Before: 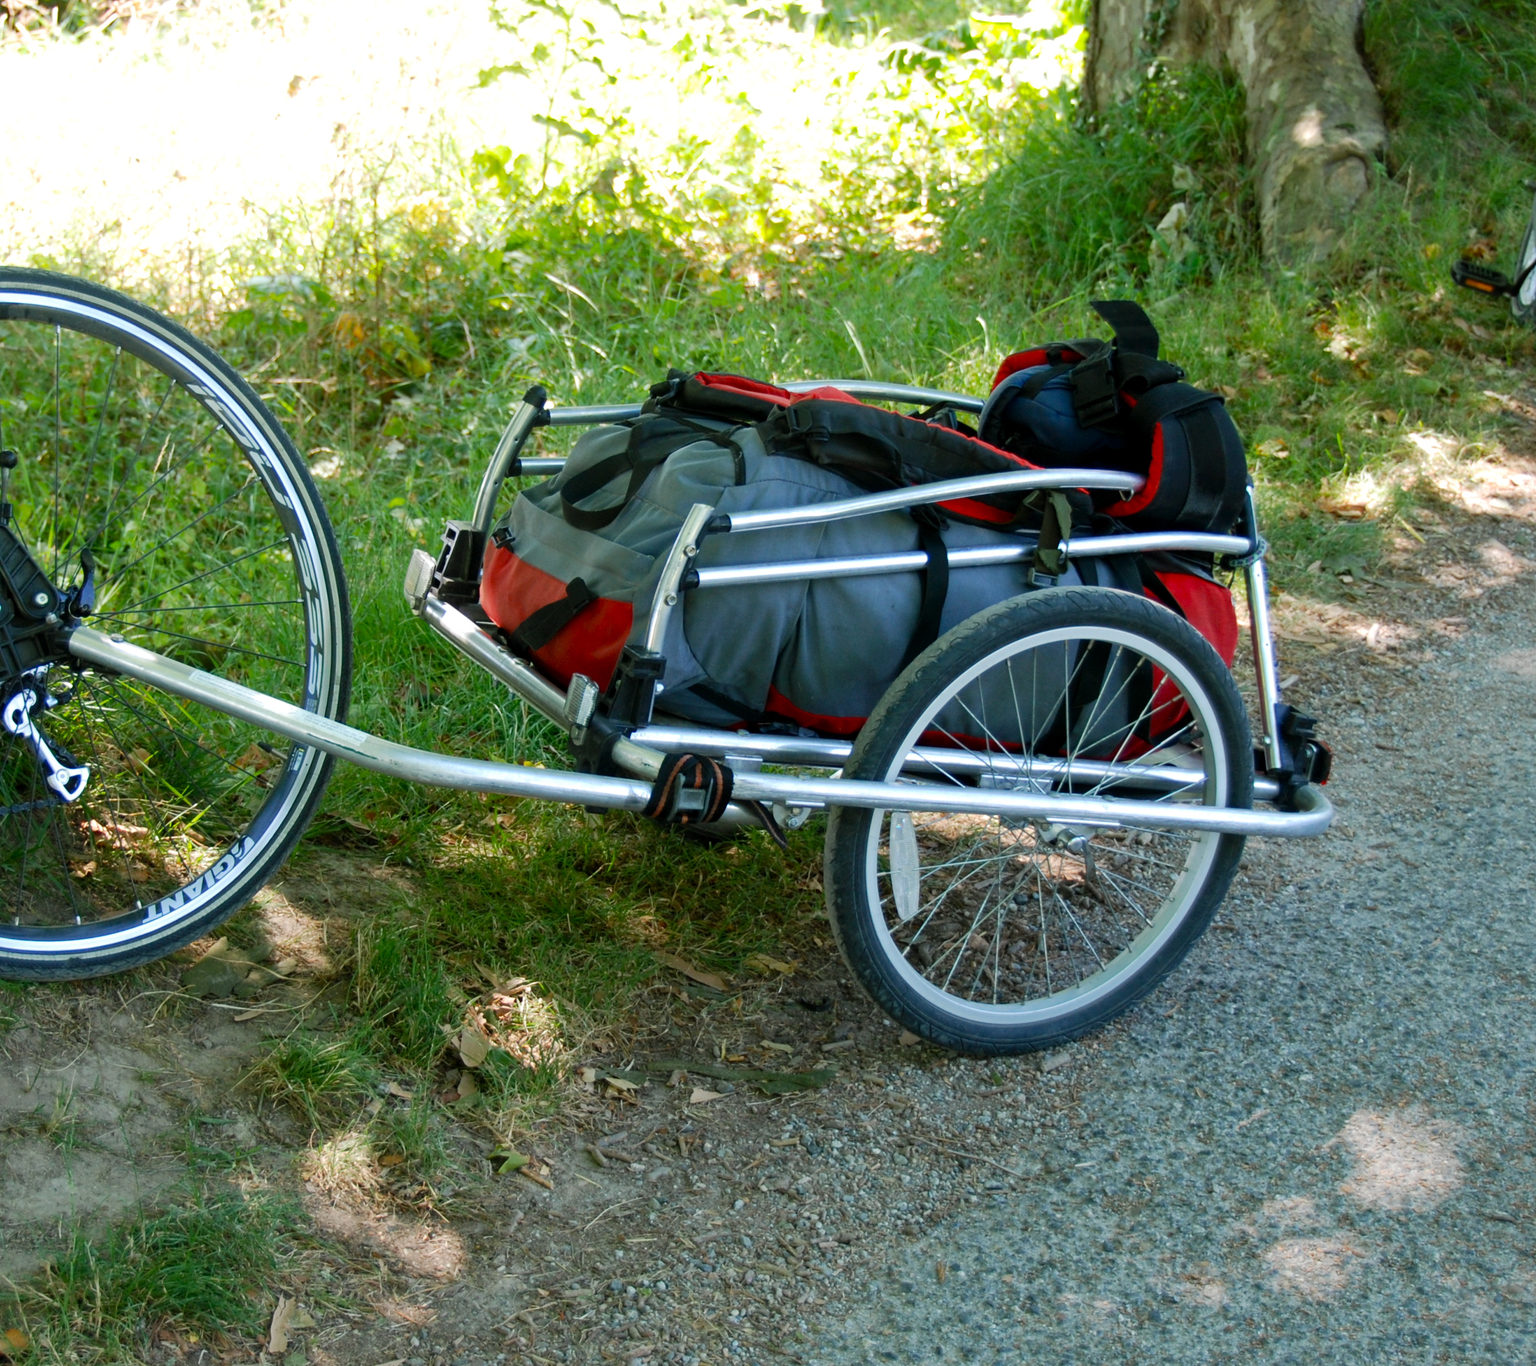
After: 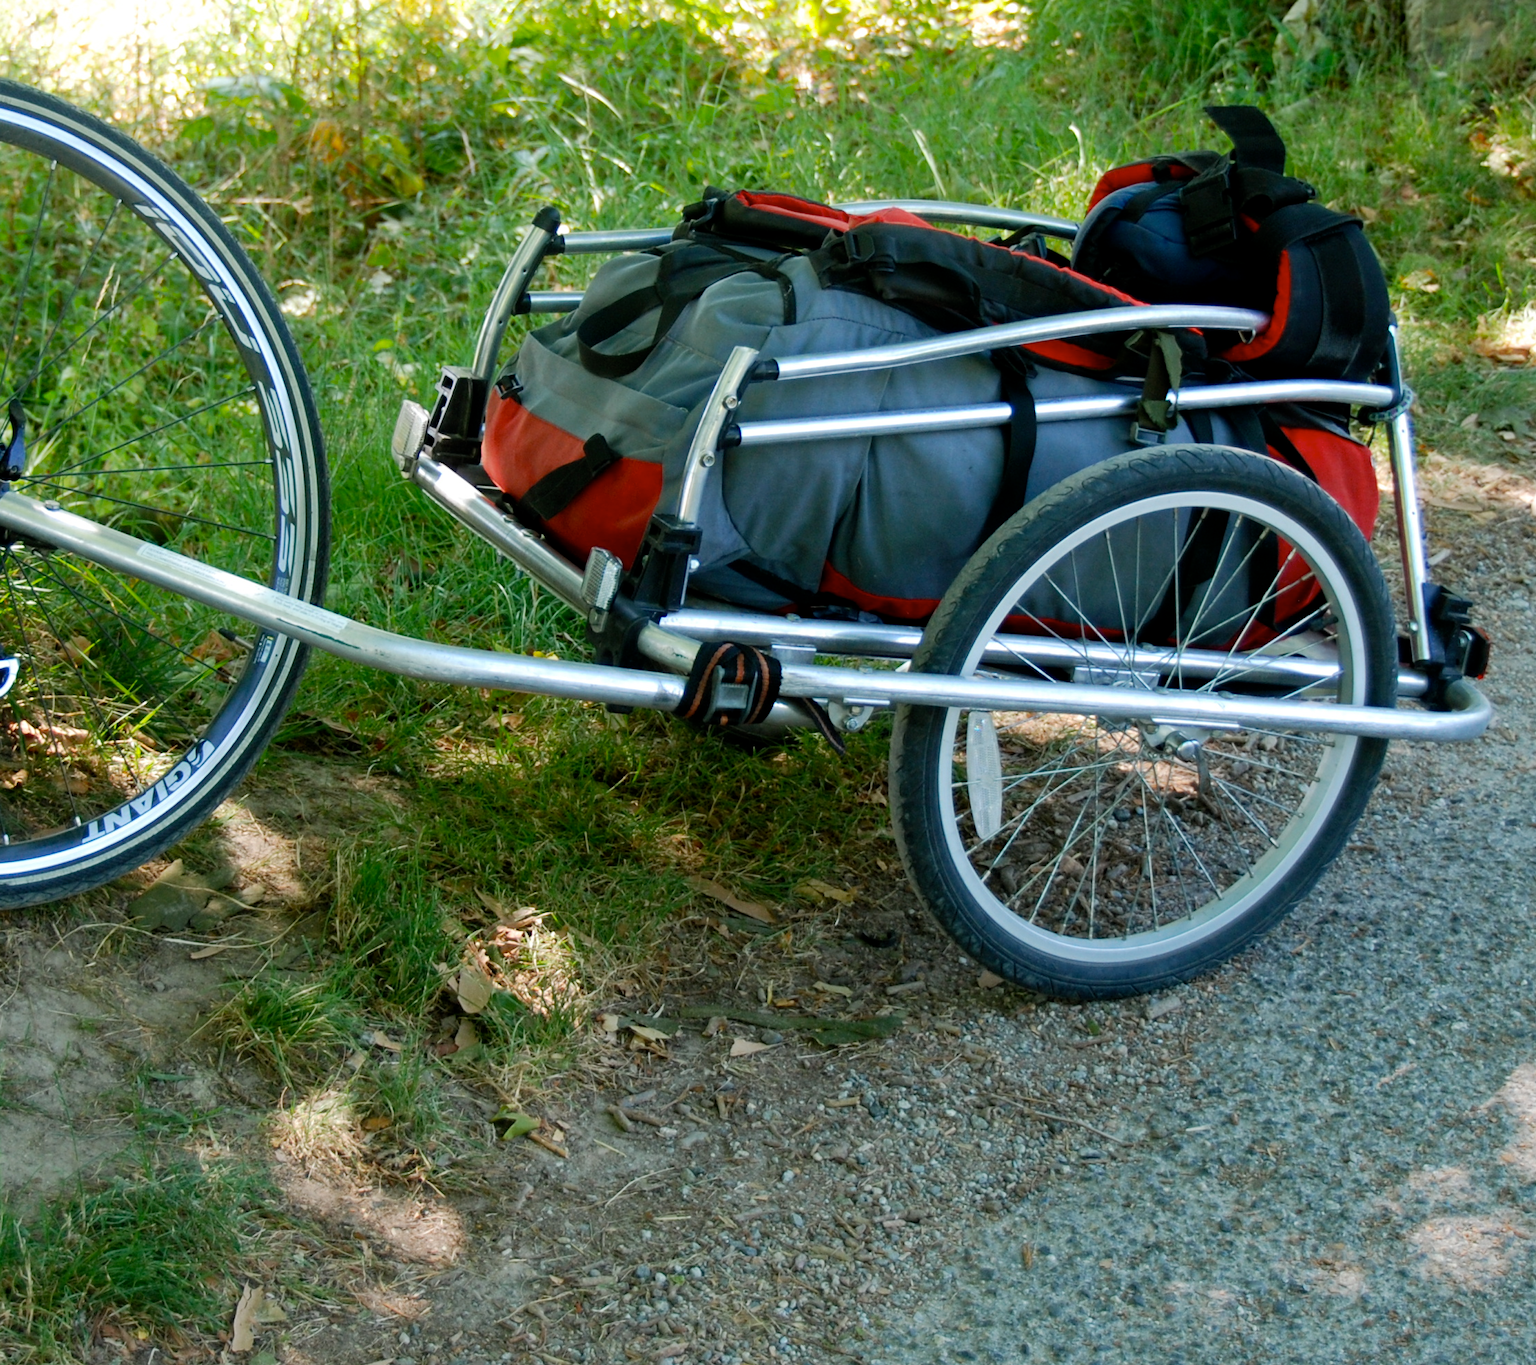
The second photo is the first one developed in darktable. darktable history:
exposure: compensate highlight preservation false
crop and rotate: left 4.842%, top 15.51%, right 10.668%
